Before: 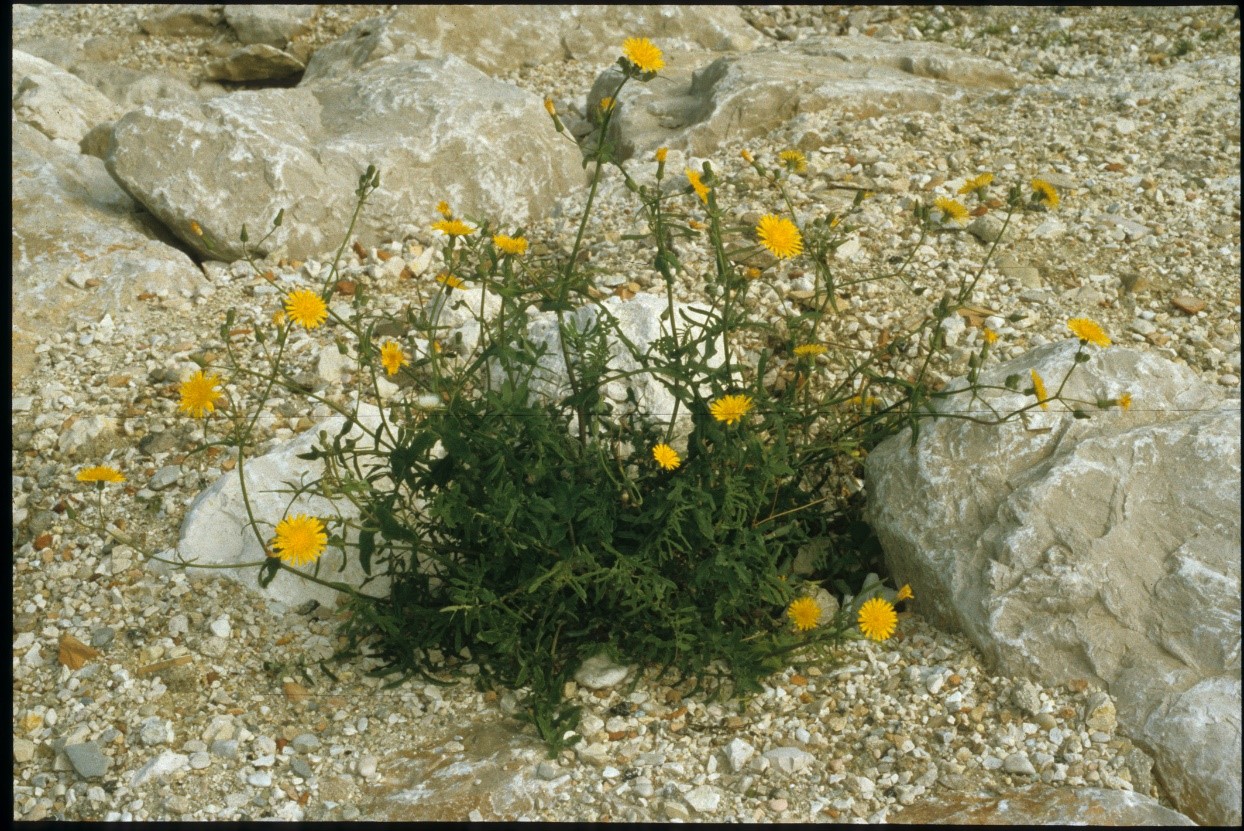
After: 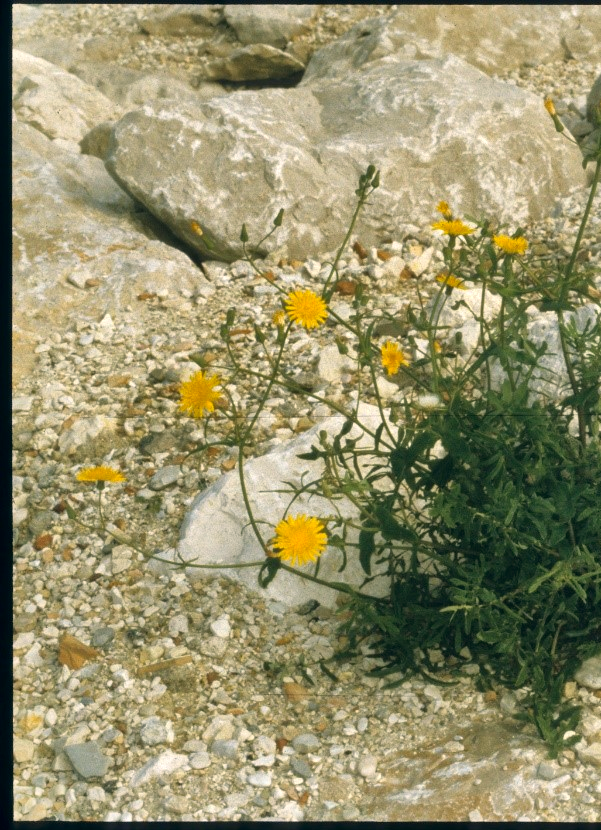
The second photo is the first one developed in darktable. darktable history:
exposure: exposure 0.203 EV, compensate highlight preservation false
color correction: highlights a* 5.38, highlights b* 5.36, shadows a* -4.85, shadows b* -5.04
crop and rotate: left 0.039%, right 51.621%
shadows and highlights: shadows 58.14, highlights -60.51, soften with gaussian
